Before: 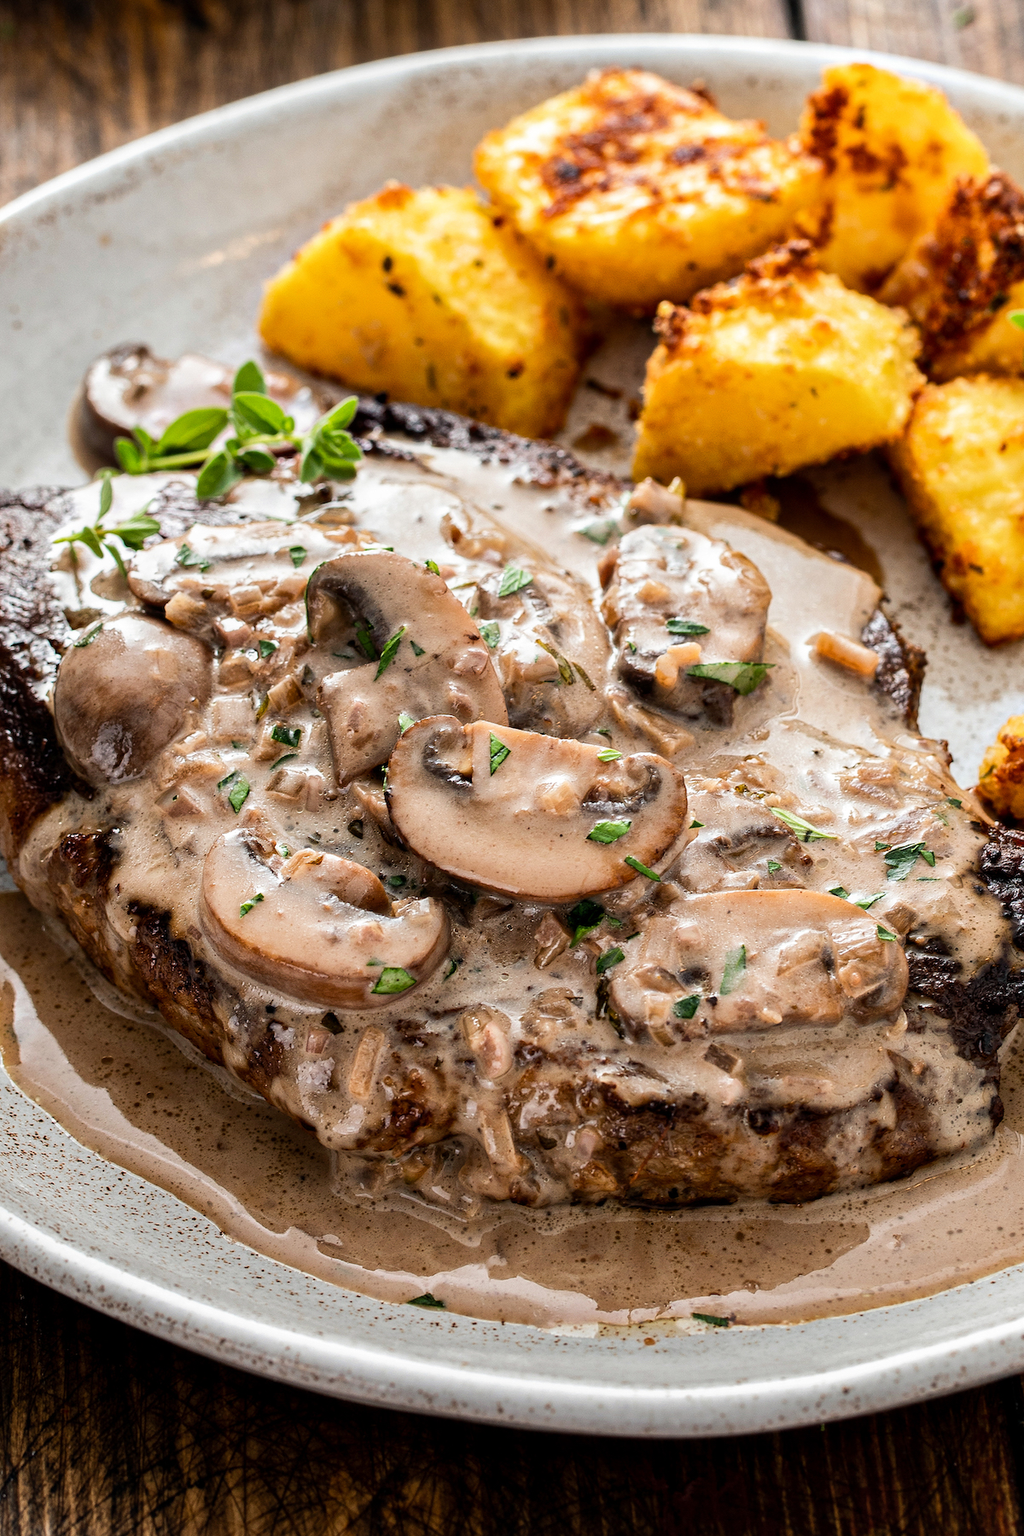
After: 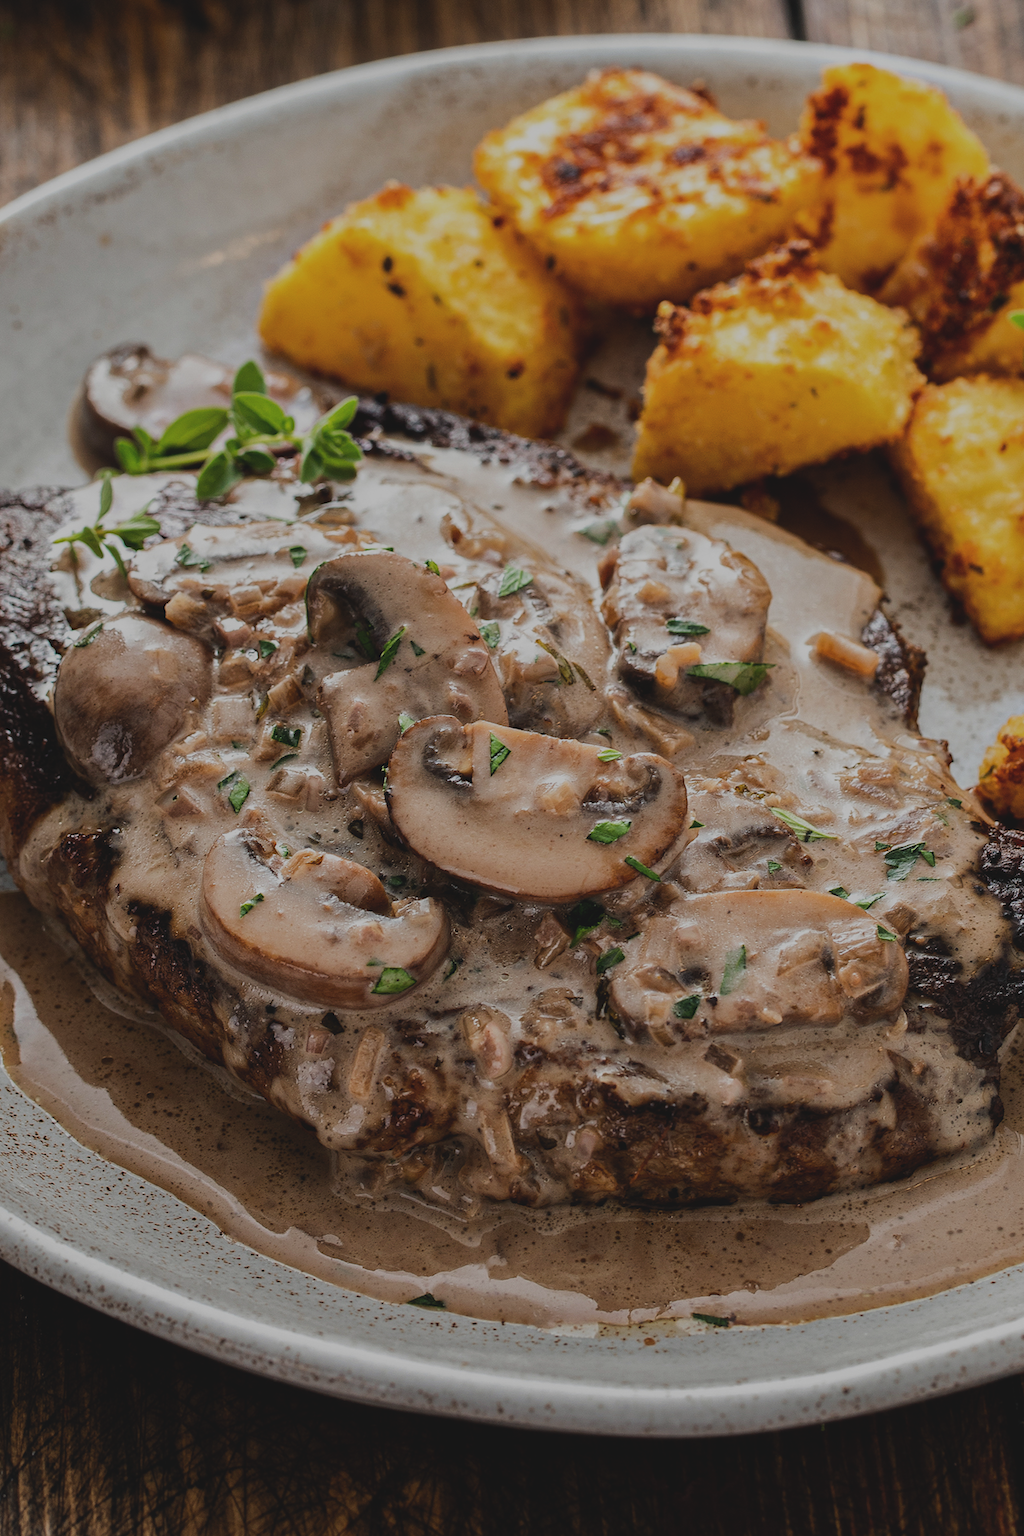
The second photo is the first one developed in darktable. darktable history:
exposure: black level correction -0.017, exposure -1.054 EV, compensate exposure bias true, compensate highlight preservation false
